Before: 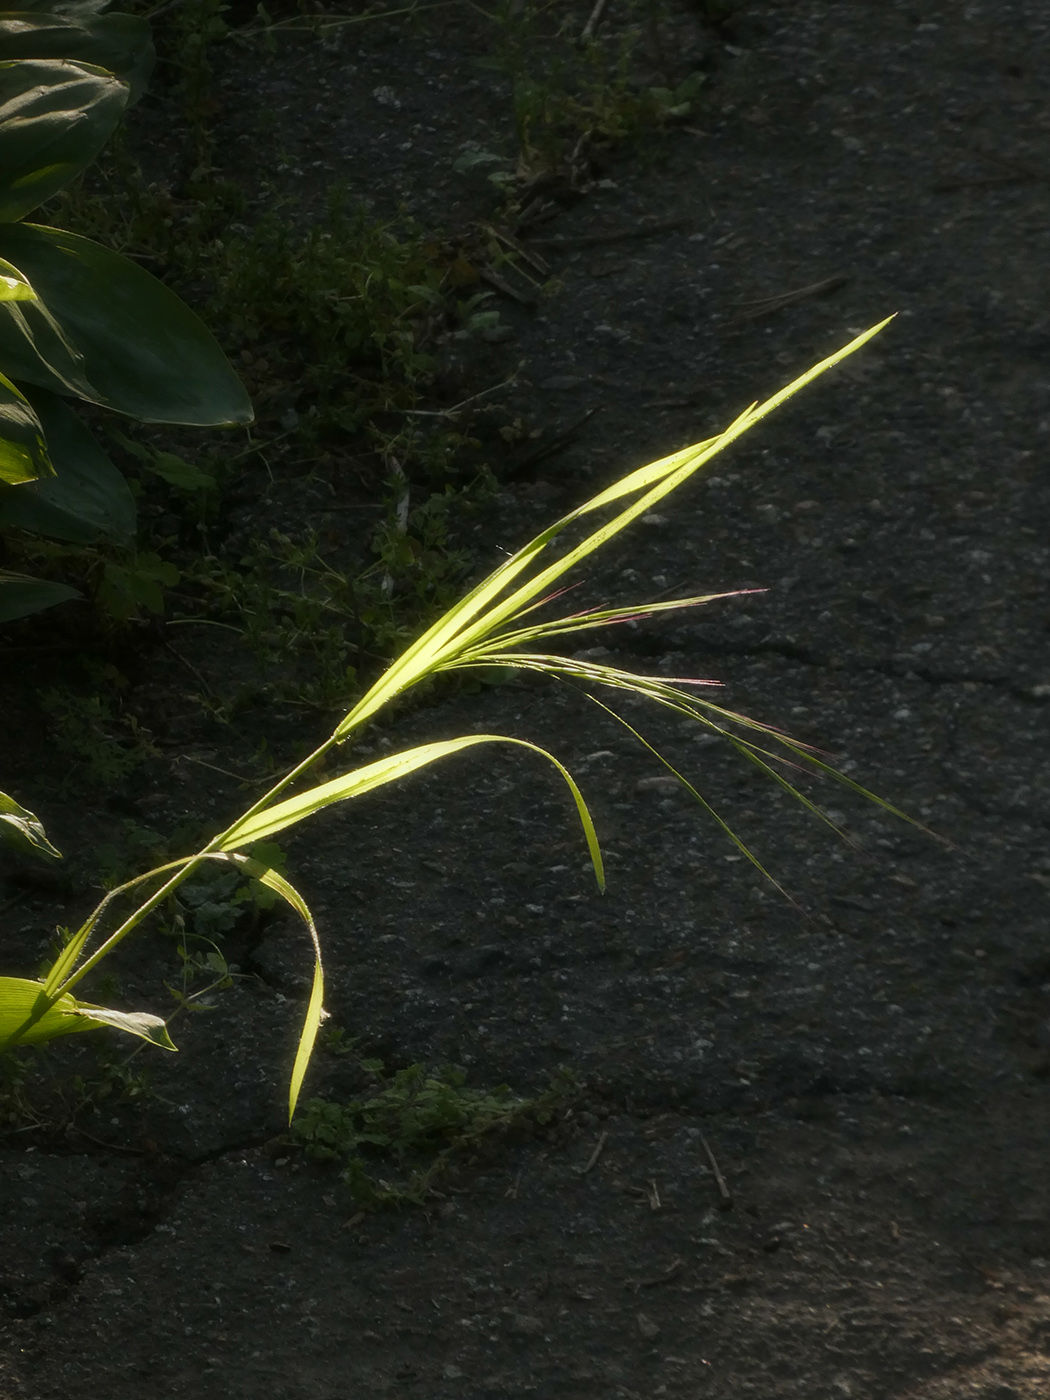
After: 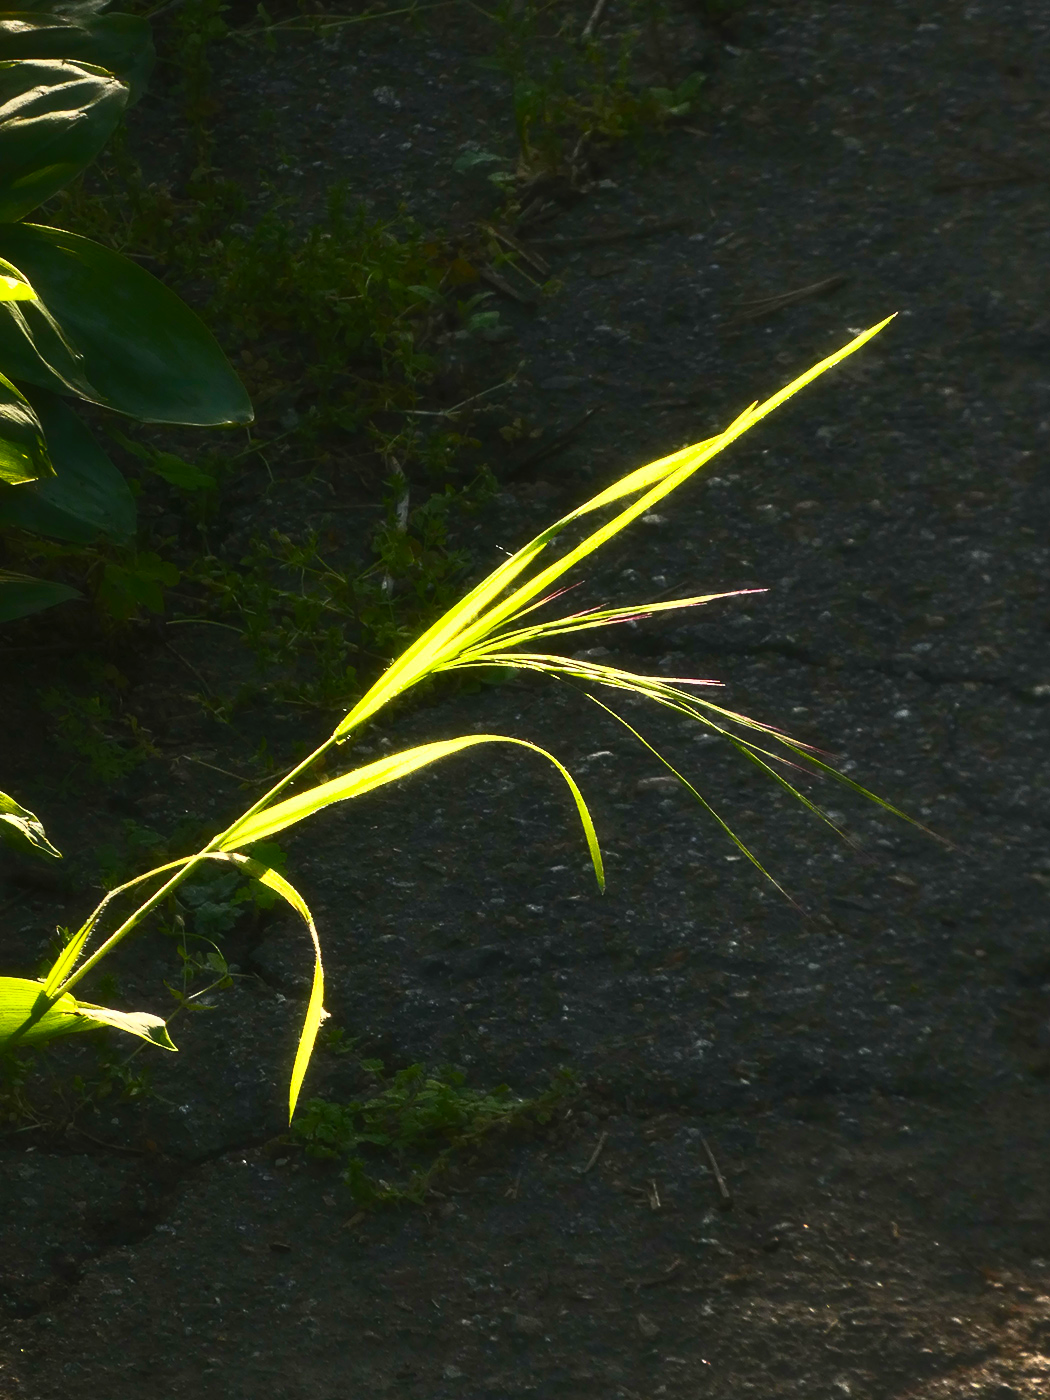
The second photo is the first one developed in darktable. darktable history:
exposure: exposure 0.2 EV, compensate highlight preservation false
contrast brightness saturation: contrast 0.83, brightness 0.59, saturation 0.59
